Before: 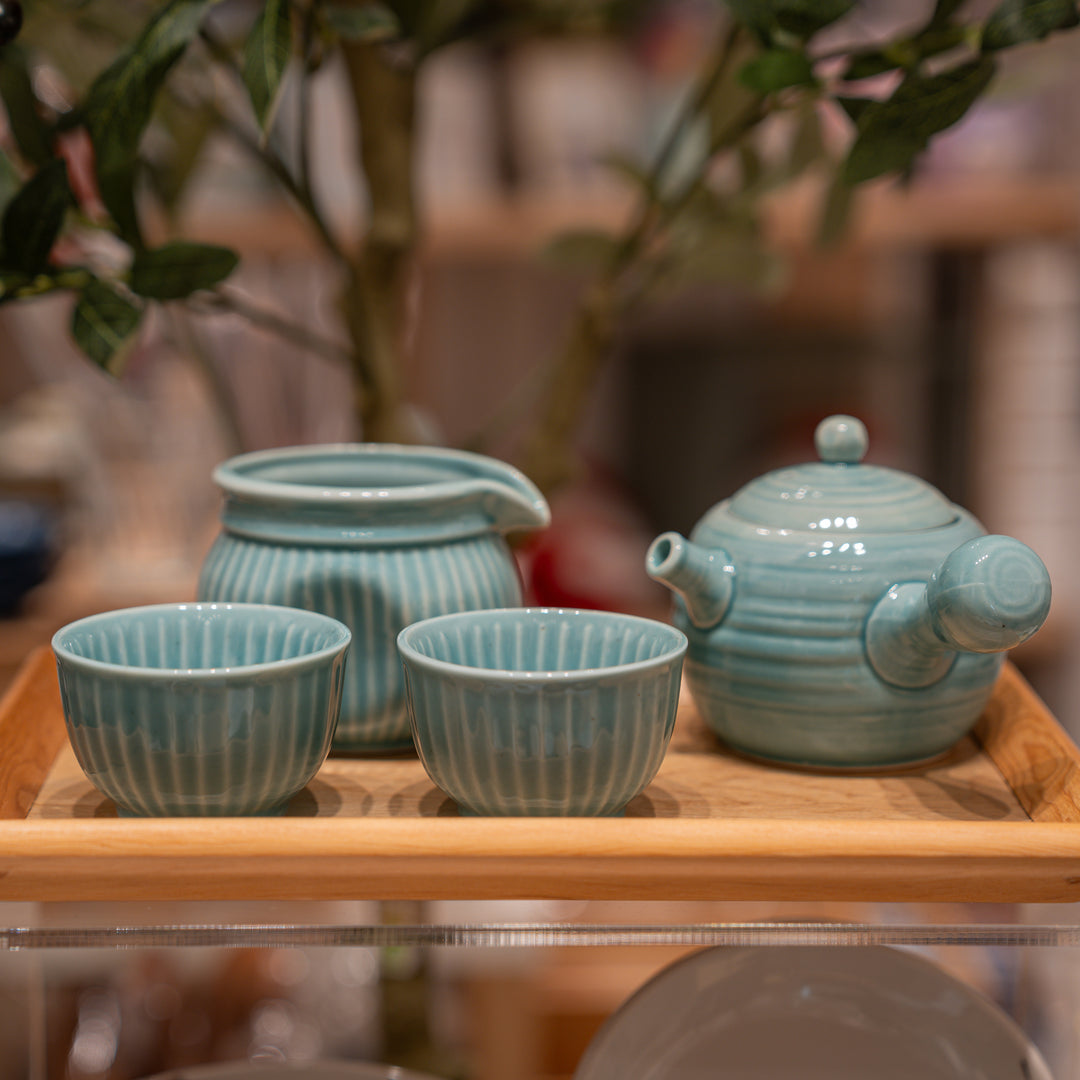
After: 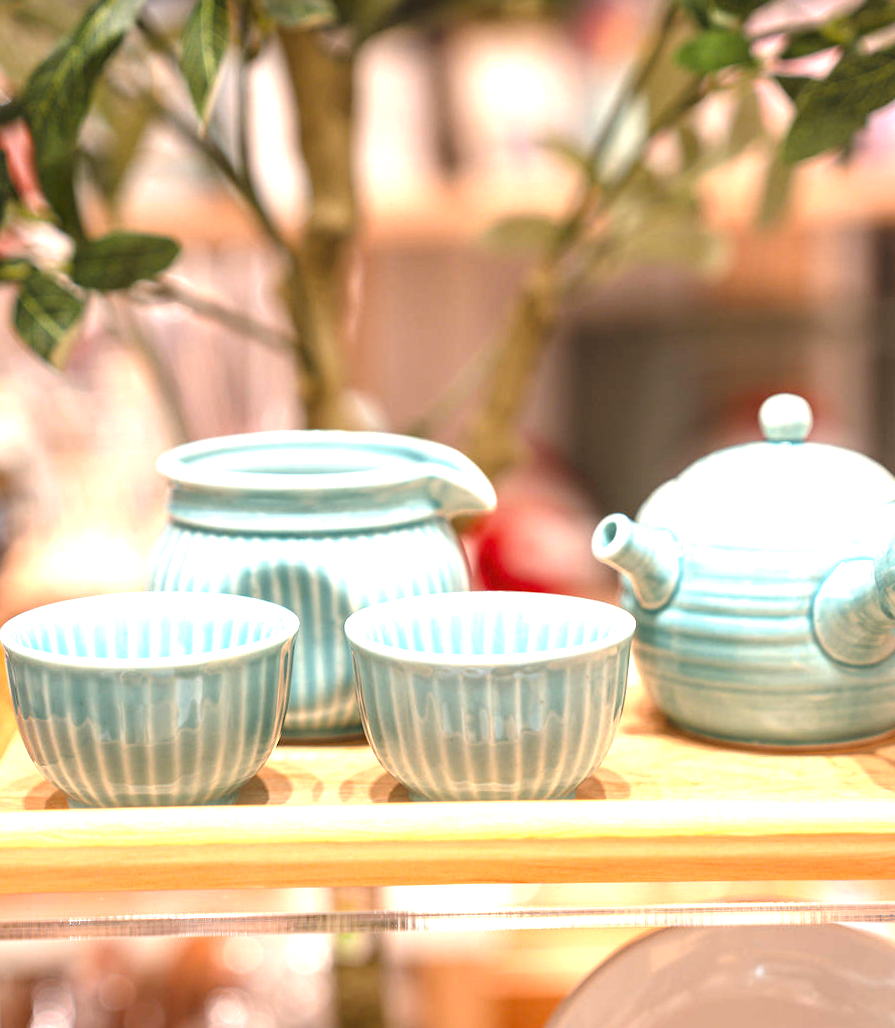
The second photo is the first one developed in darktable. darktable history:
crop and rotate: angle 1°, left 4.281%, top 0.642%, right 11.383%, bottom 2.486%
exposure: black level correction 0, exposure 2.327 EV, compensate exposure bias true, compensate highlight preservation false
